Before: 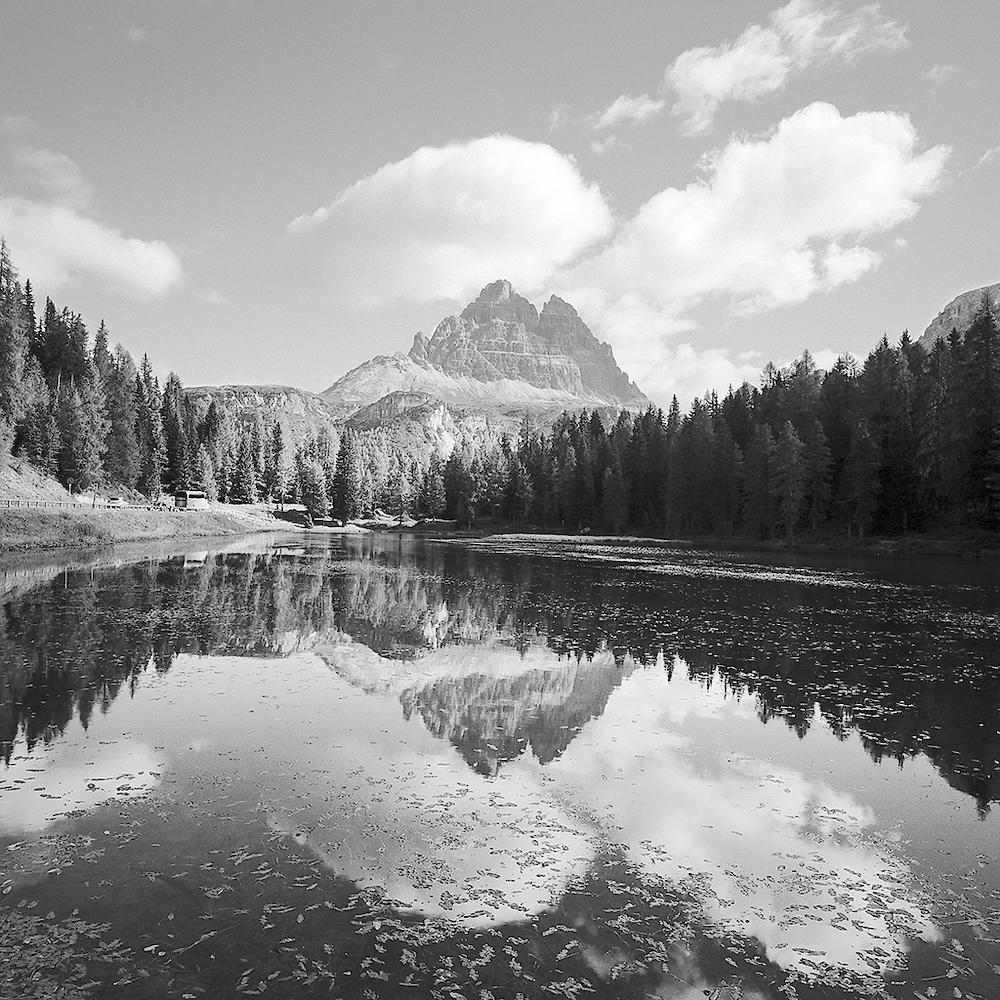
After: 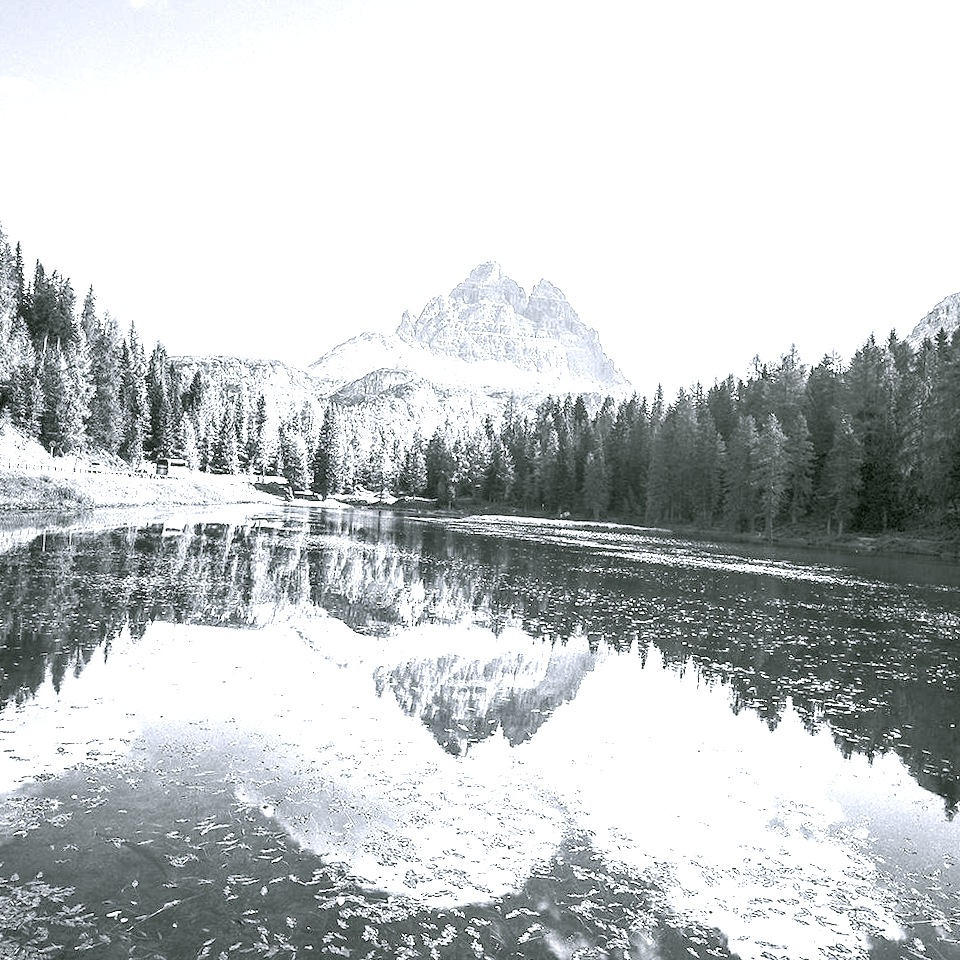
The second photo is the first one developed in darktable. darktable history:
exposure: black level correction 0, exposure 1.388 EV, compensate exposure bias true, compensate highlight preservation false
crop and rotate: angle -2.38°
color correction: highlights a* 4.02, highlights b* 4.98, shadows a* -7.55, shadows b* 4.98
white balance: red 0.924, blue 1.095
local contrast: on, module defaults
contrast equalizer: octaves 7, y [[0.6 ×6], [0.55 ×6], [0 ×6], [0 ×6], [0 ×6]], mix 0.3
